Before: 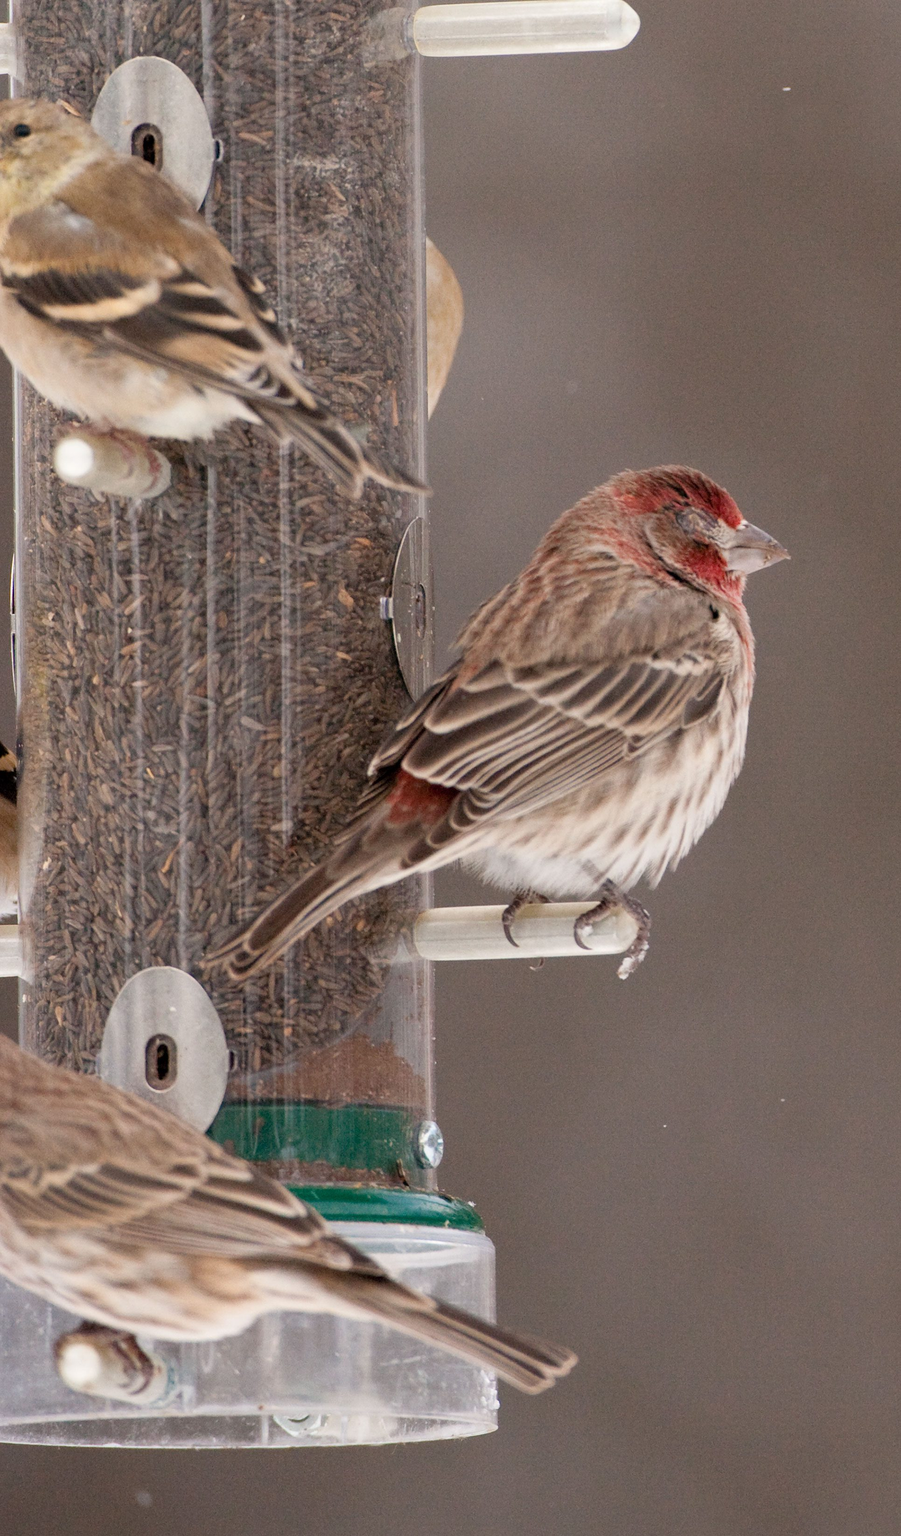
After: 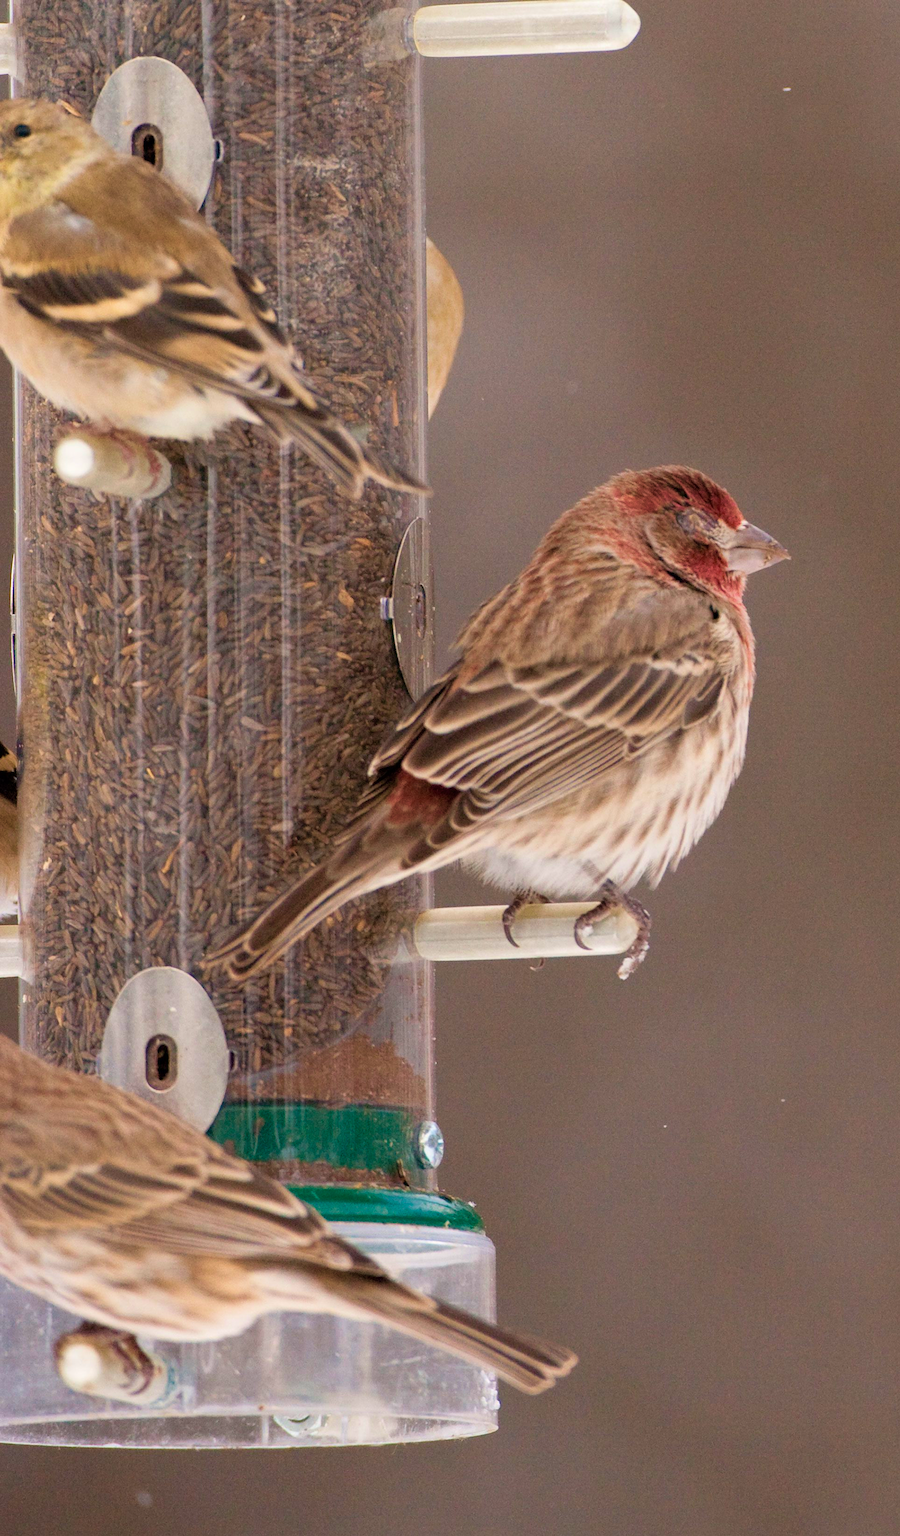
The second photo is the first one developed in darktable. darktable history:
contrast brightness saturation: saturation -0.066
velvia: strength 66.64%, mid-tones bias 0.974
